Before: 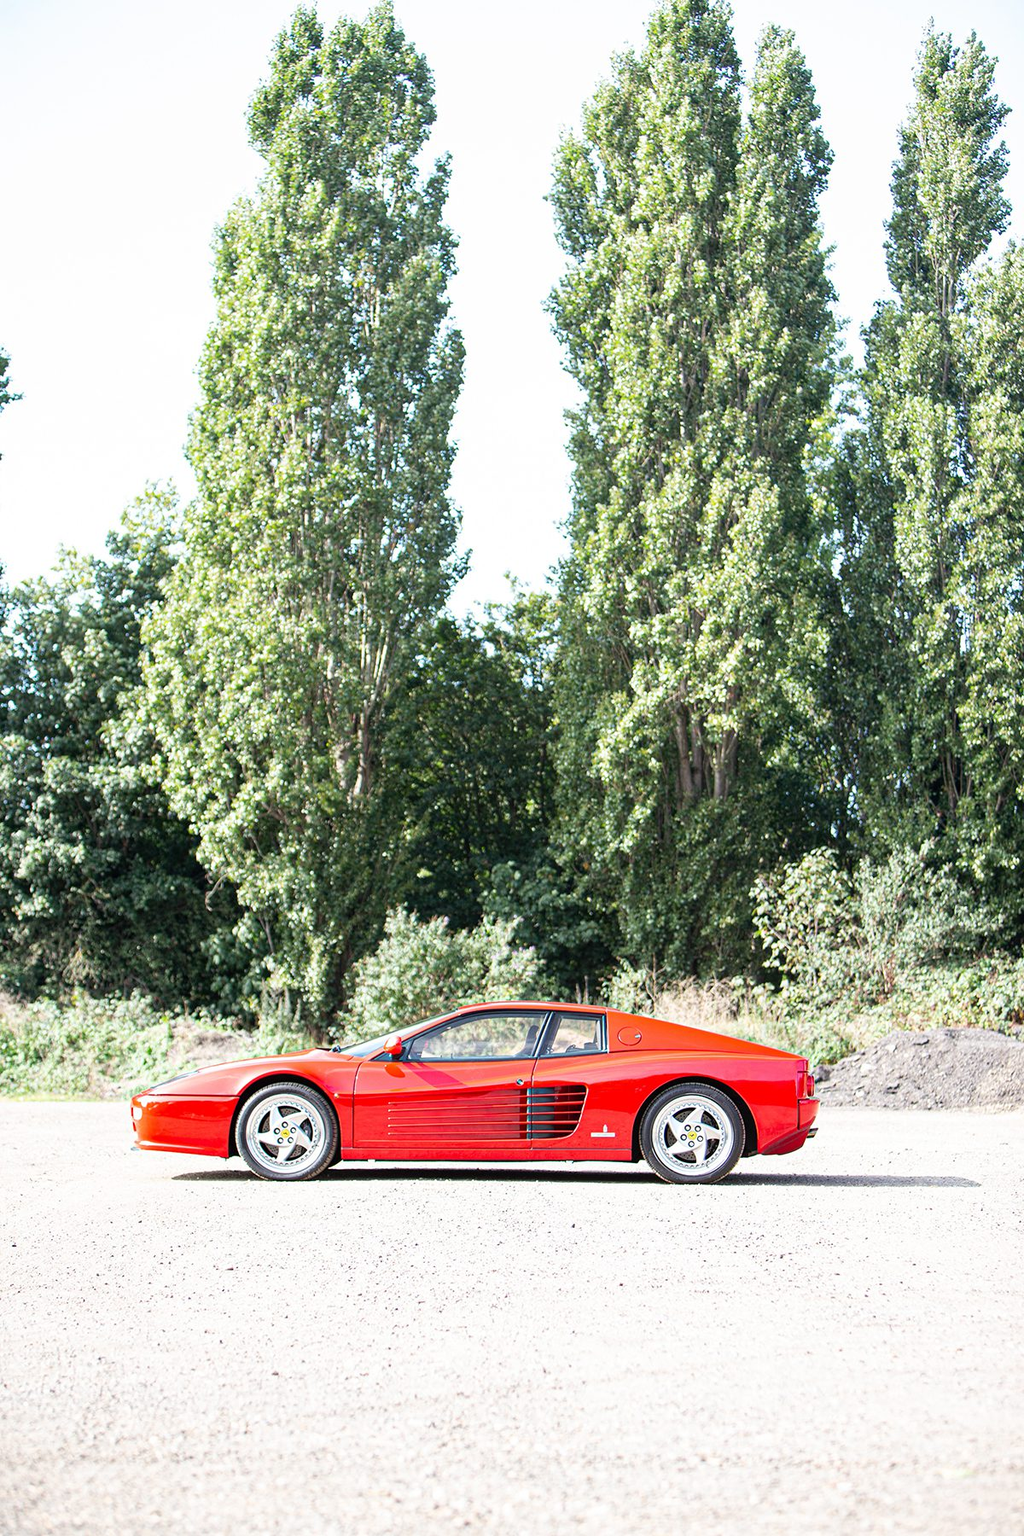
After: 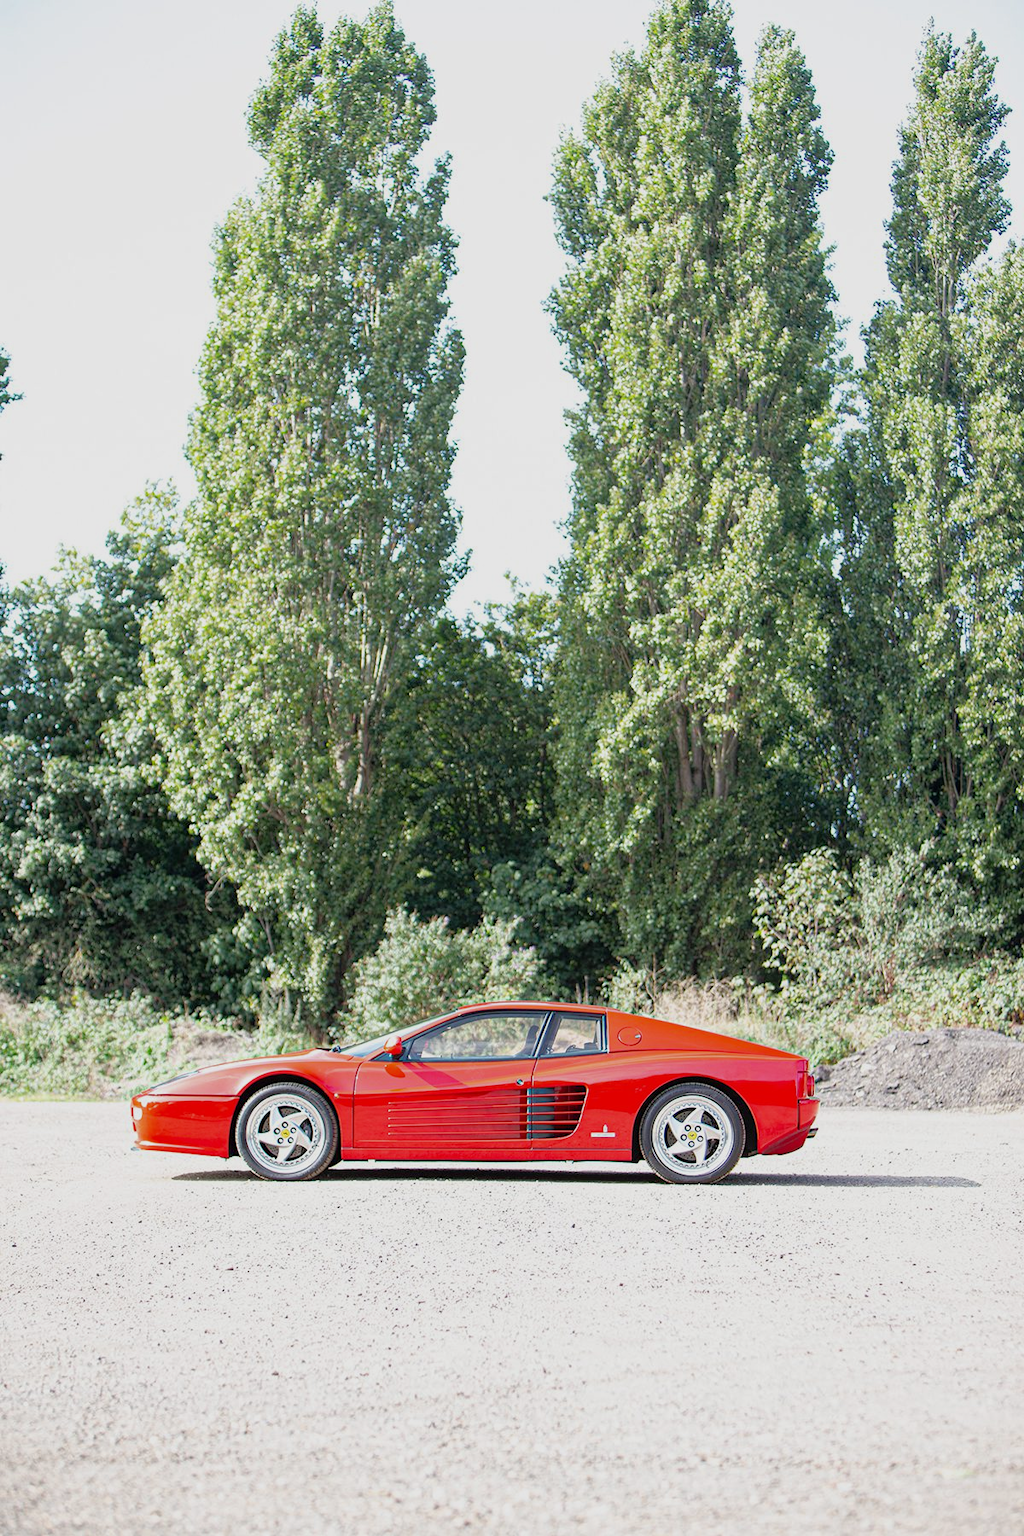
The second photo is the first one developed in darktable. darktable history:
tone equalizer: -8 EV 0.219 EV, -7 EV 0.377 EV, -6 EV 0.423 EV, -5 EV 0.278 EV, -3 EV -0.268 EV, -2 EV -0.413 EV, -1 EV -0.391 EV, +0 EV -0.26 EV, edges refinement/feathering 500, mask exposure compensation -1.57 EV, preserve details no
